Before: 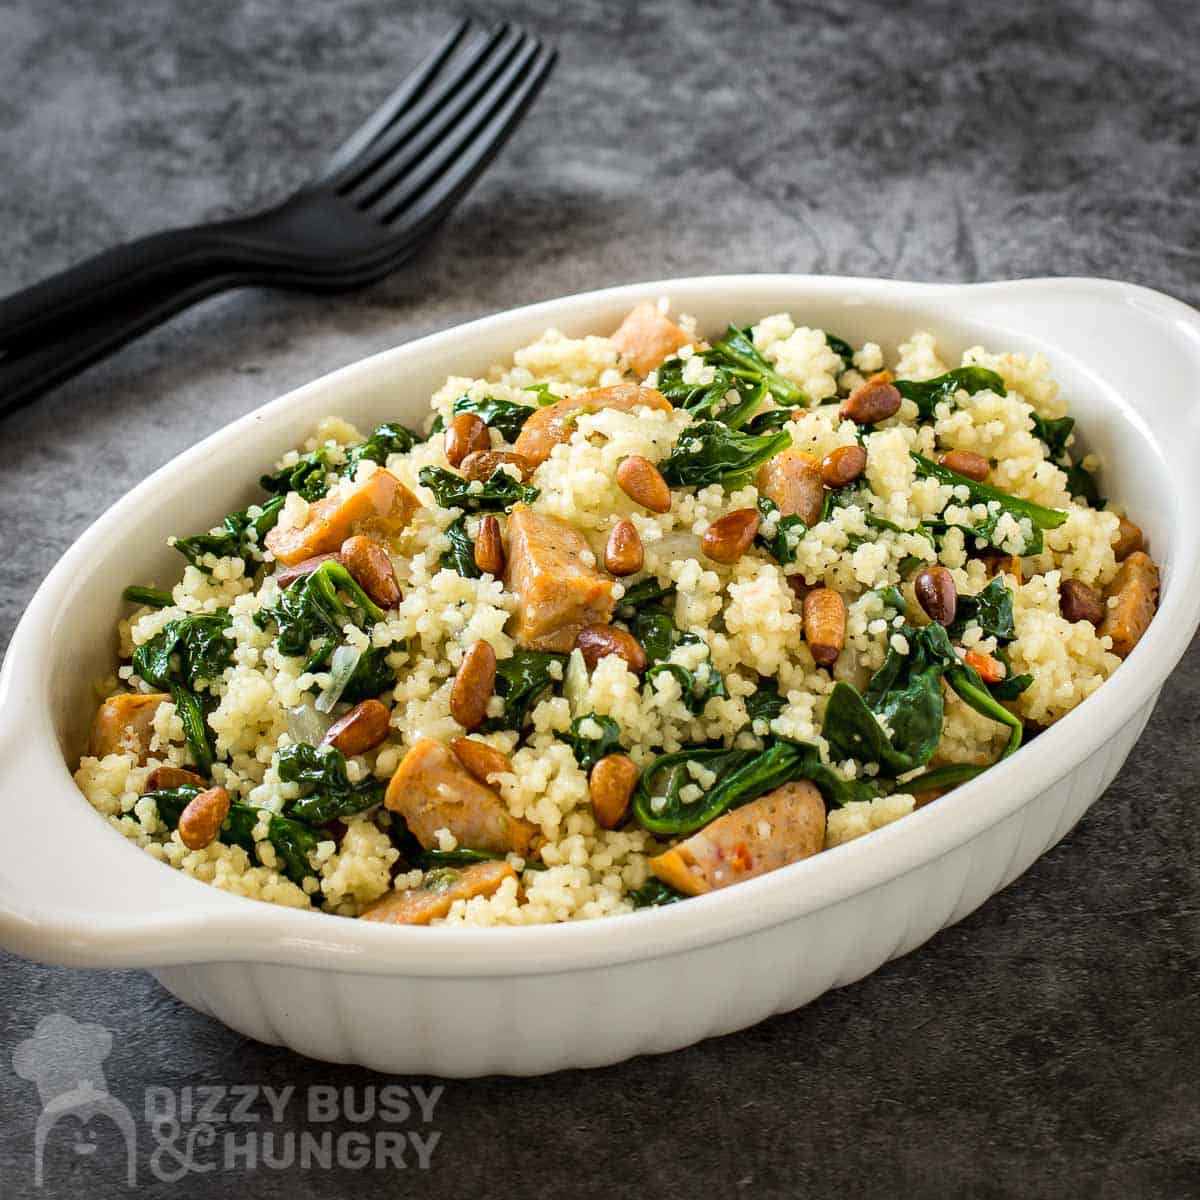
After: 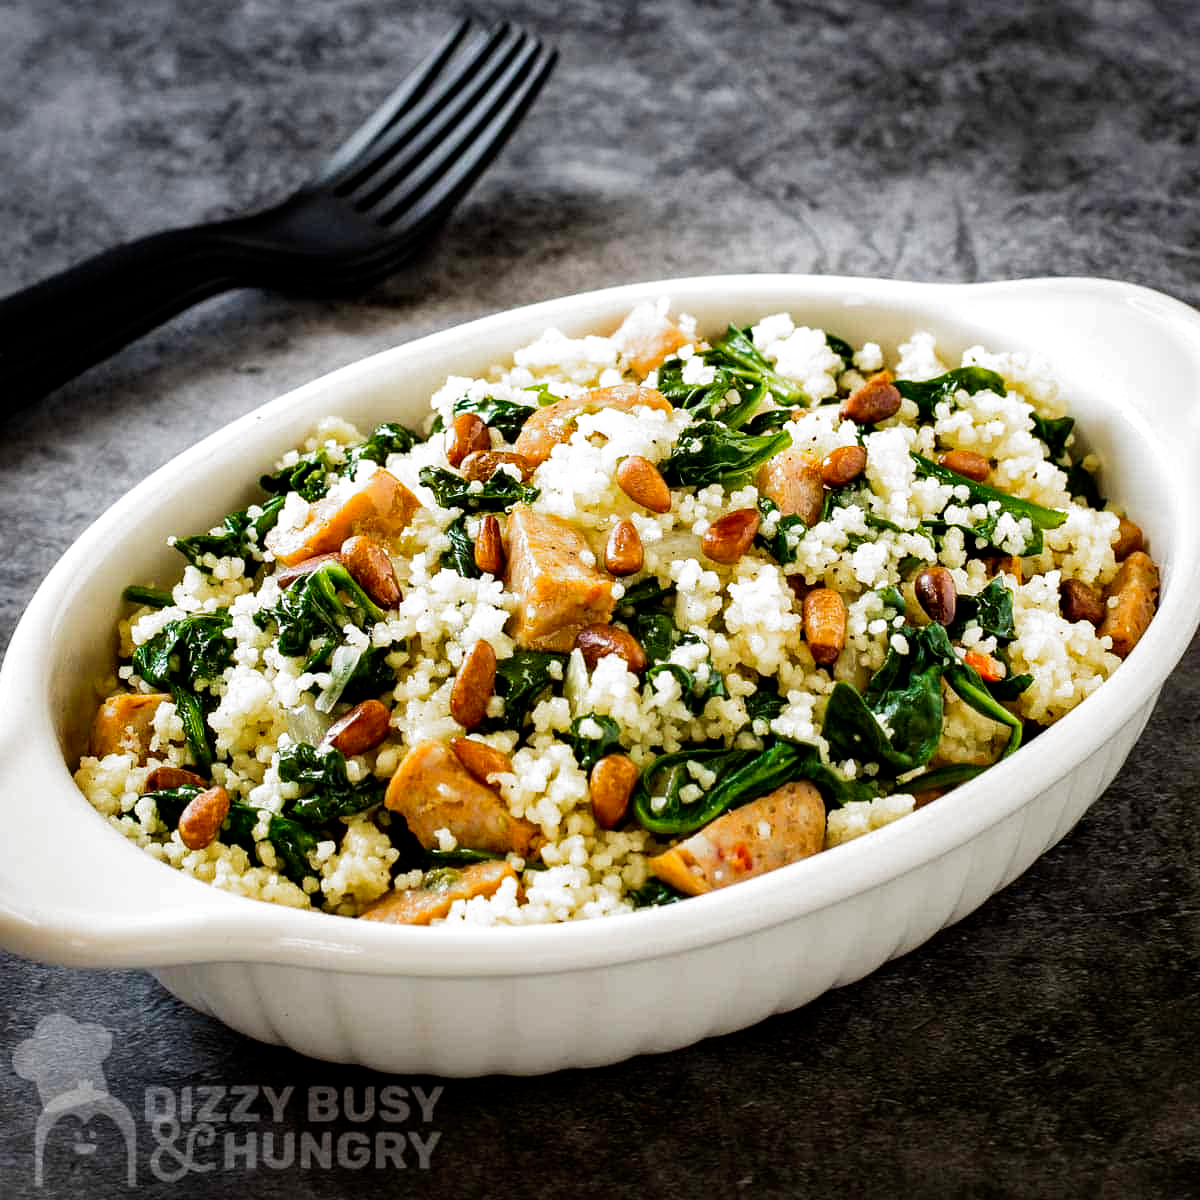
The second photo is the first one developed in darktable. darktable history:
filmic rgb: black relative exposure -8.25 EV, white relative exposure 2.2 EV, target white luminance 99.892%, hardness 7.09, latitude 75.2%, contrast 1.315, highlights saturation mix -1.59%, shadows ↔ highlights balance 30.05%, add noise in highlights 0.002, preserve chrominance no, color science v3 (2019), use custom middle-gray values true, contrast in highlights soft
